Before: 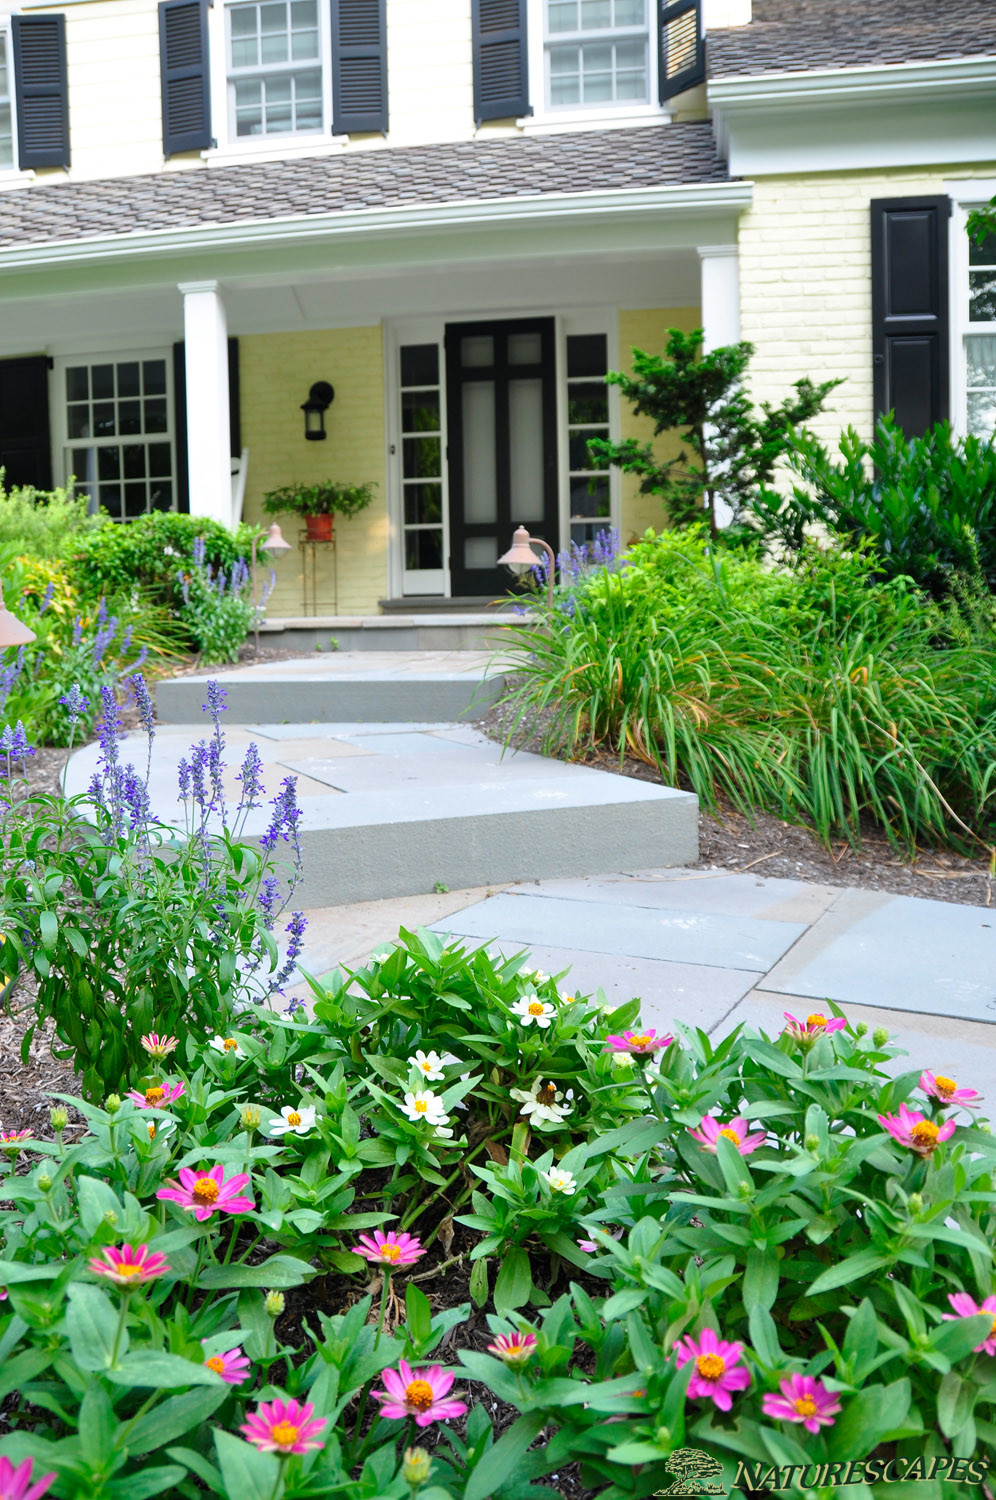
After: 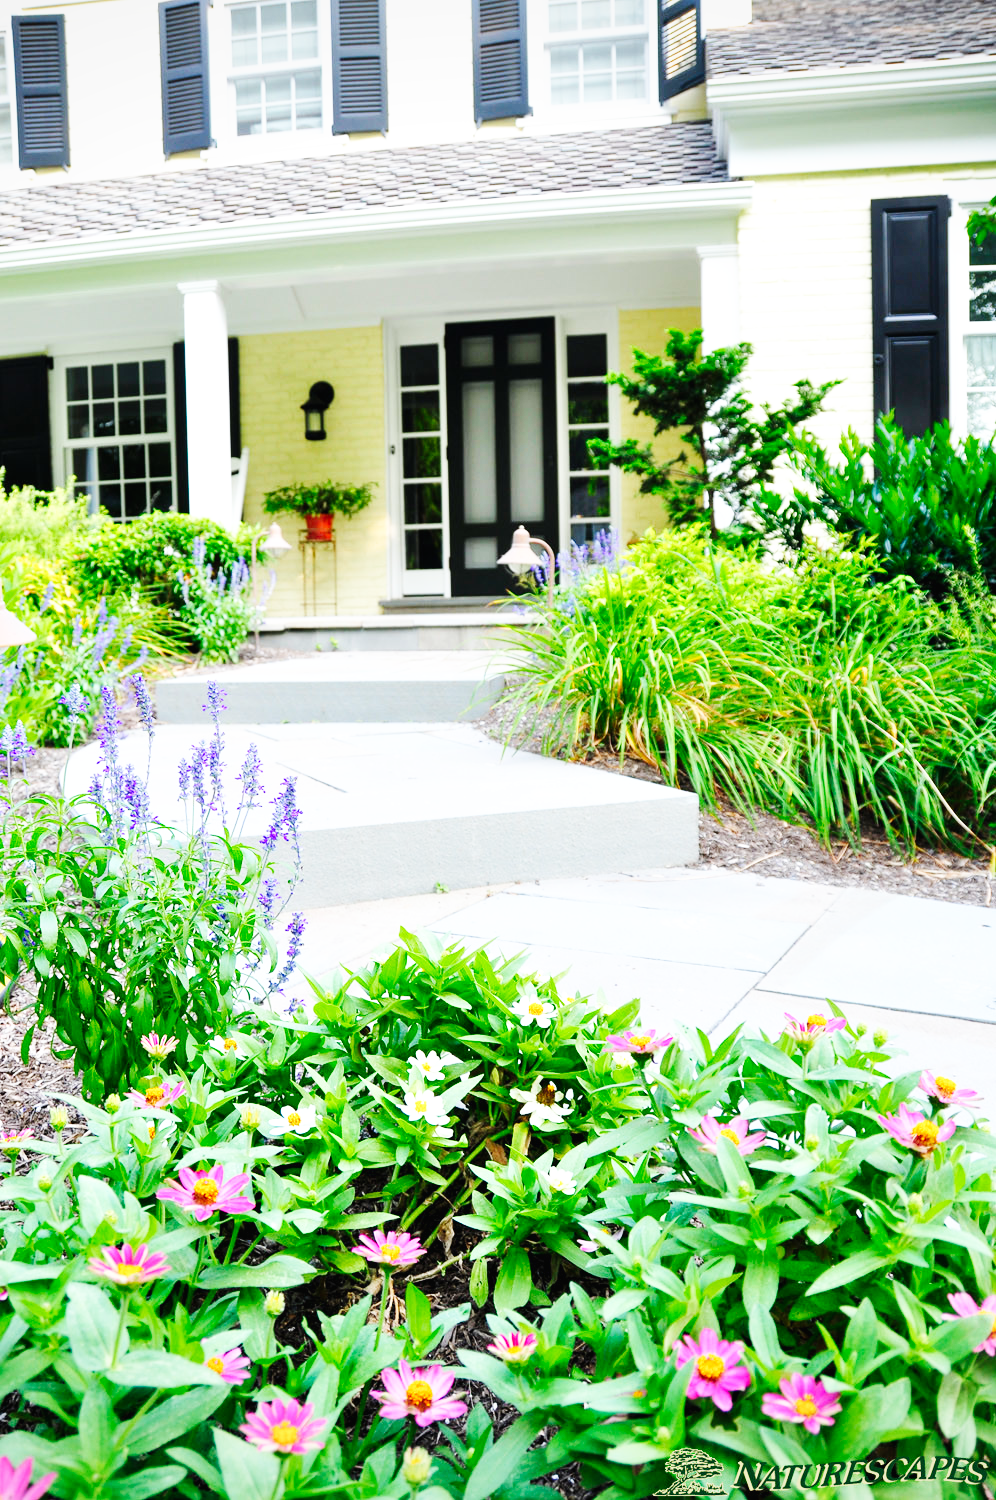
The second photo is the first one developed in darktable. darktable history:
vignetting: fall-off start 99.93%, fall-off radius 71.22%, brightness -0.181, saturation -0.289, width/height ratio 1.174
base curve: curves: ch0 [(0, 0.003) (0.001, 0.002) (0.006, 0.004) (0.02, 0.022) (0.048, 0.086) (0.094, 0.234) (0.162, 0.431) (0.258, 0.629) (0.385, 0.8) (0.548, 0.918) (0.751, 0.988) (1, 1)], preserve colors none
